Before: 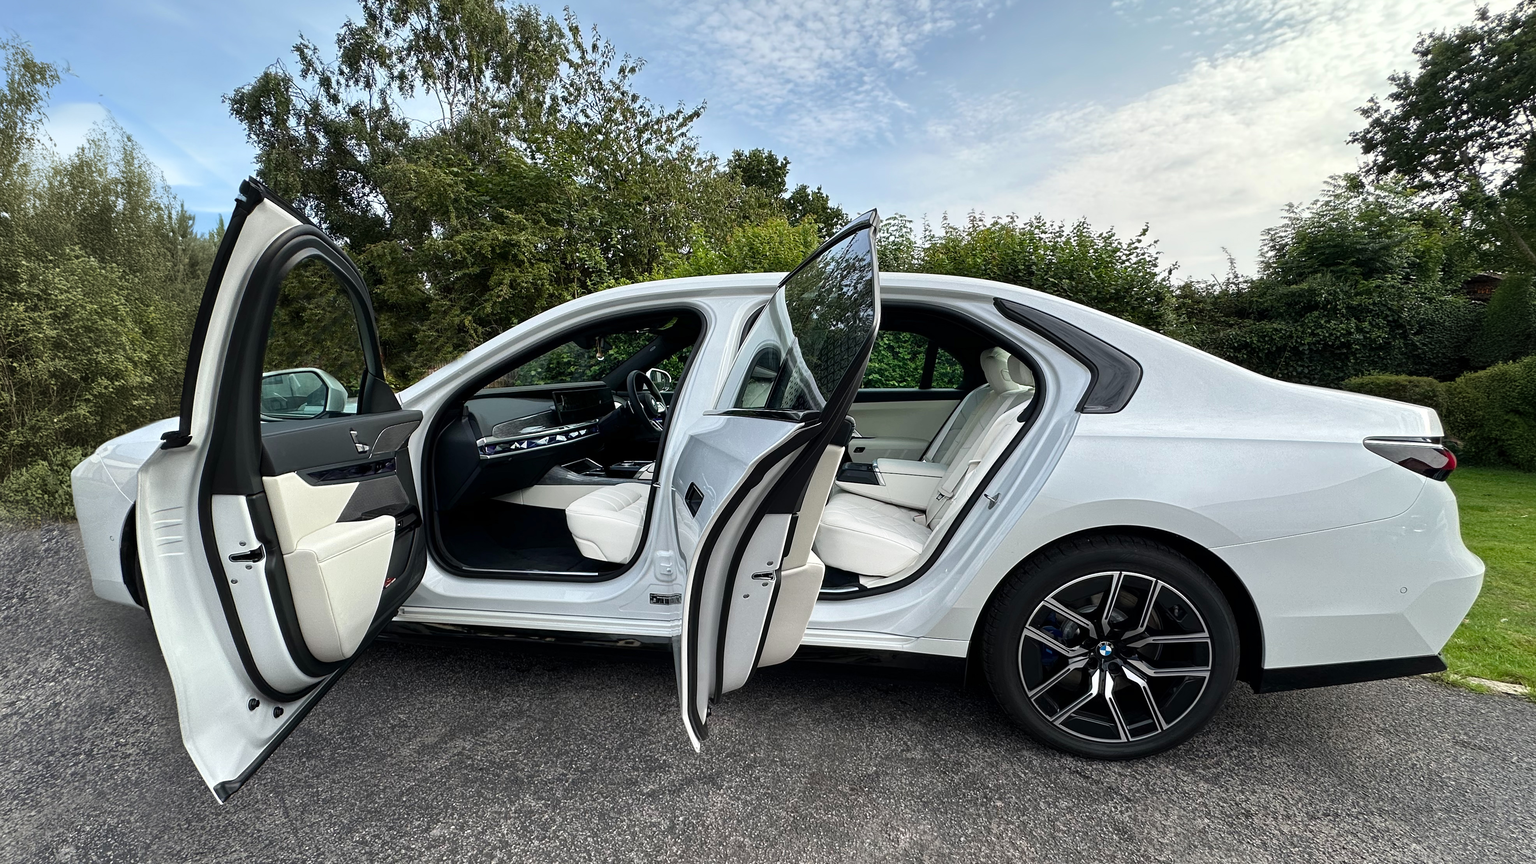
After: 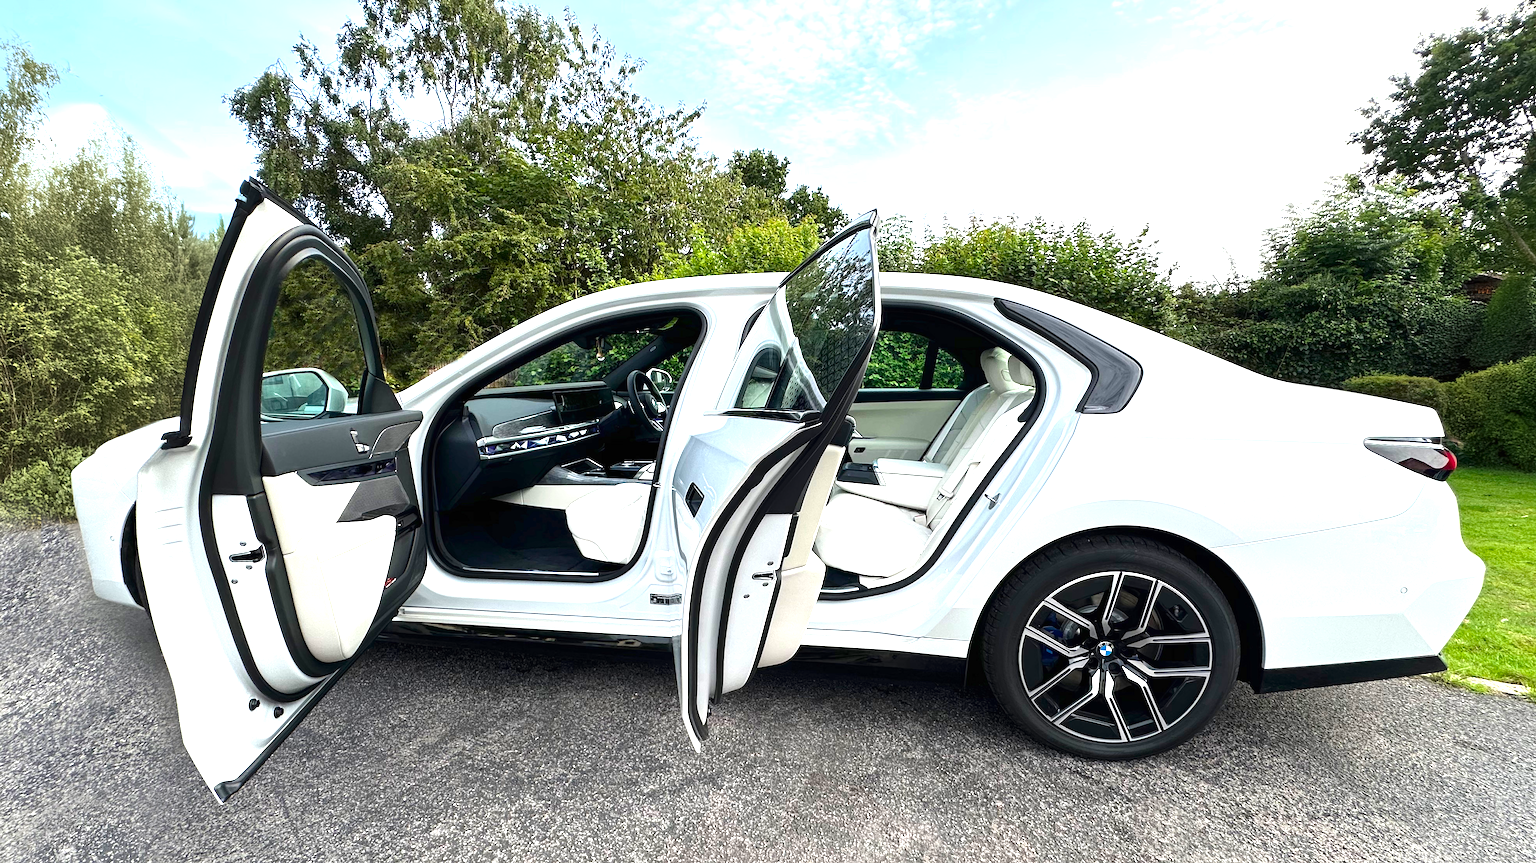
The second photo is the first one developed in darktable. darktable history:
exposure: black level correction 0, exposure 1.175 EV, compensate exposure bias true, compensate highlight preservation false
contrast brightness saturation: contrast 0.085, saturation 0.204
